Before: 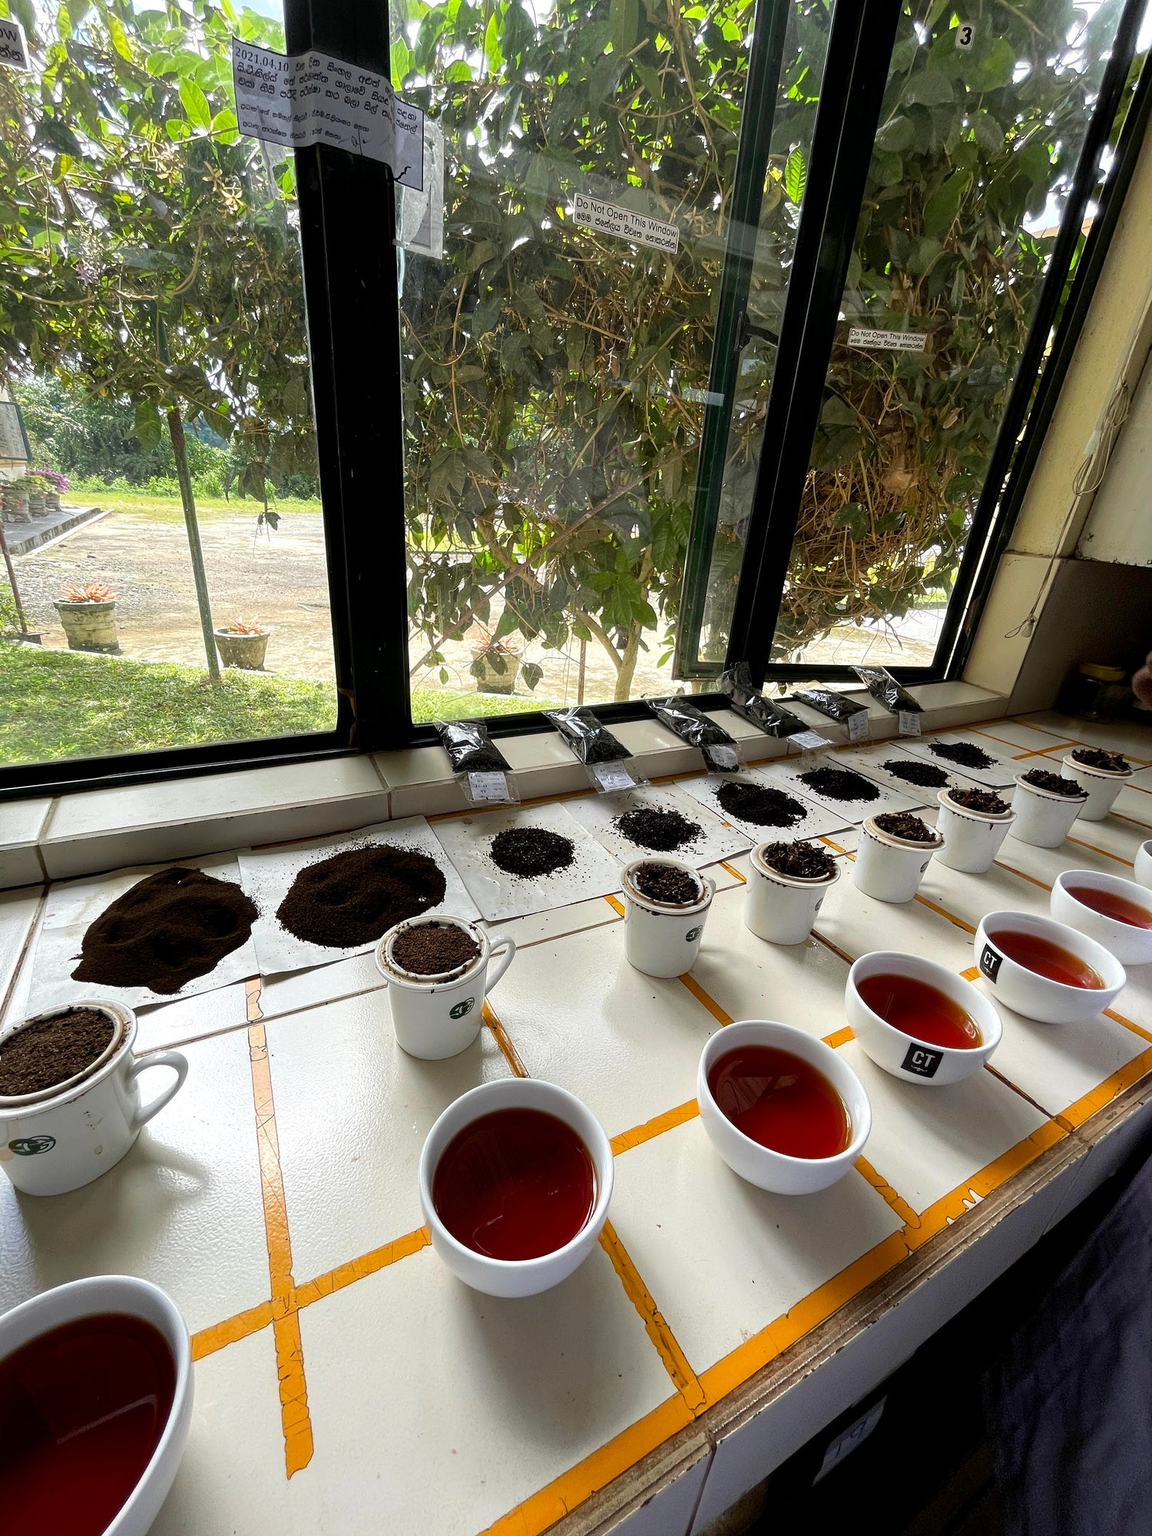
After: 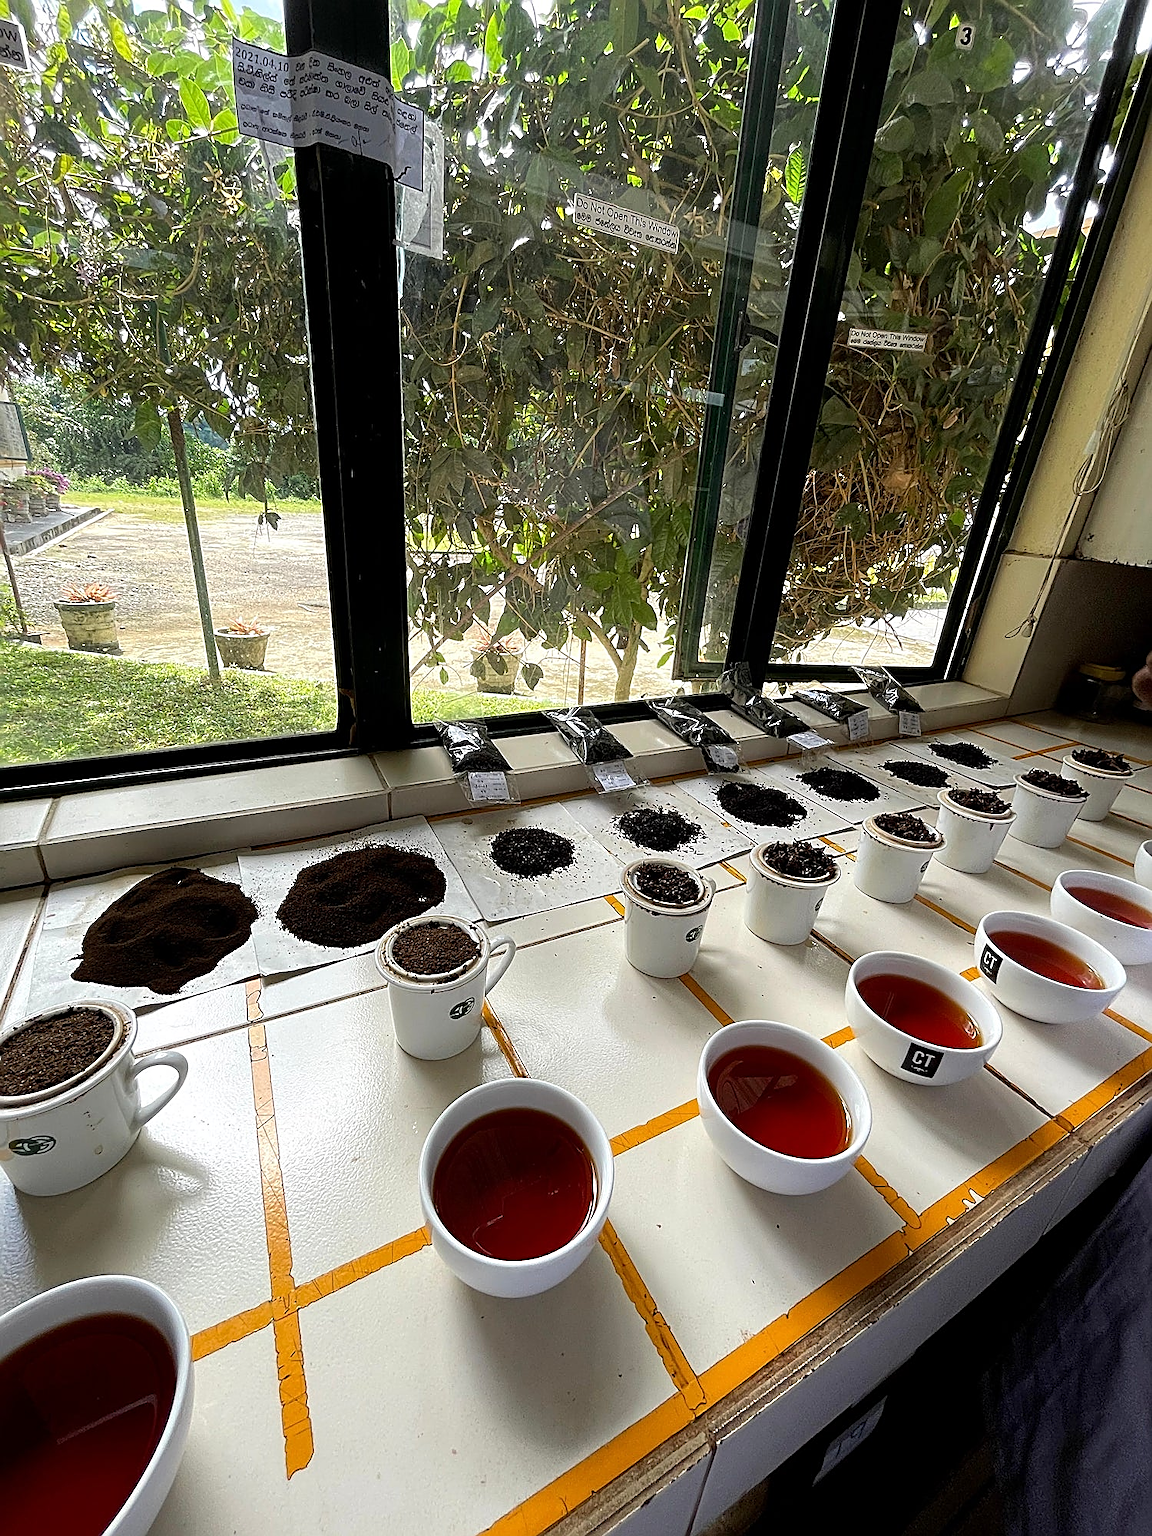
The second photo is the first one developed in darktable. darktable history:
sharpen: amount 0.907
